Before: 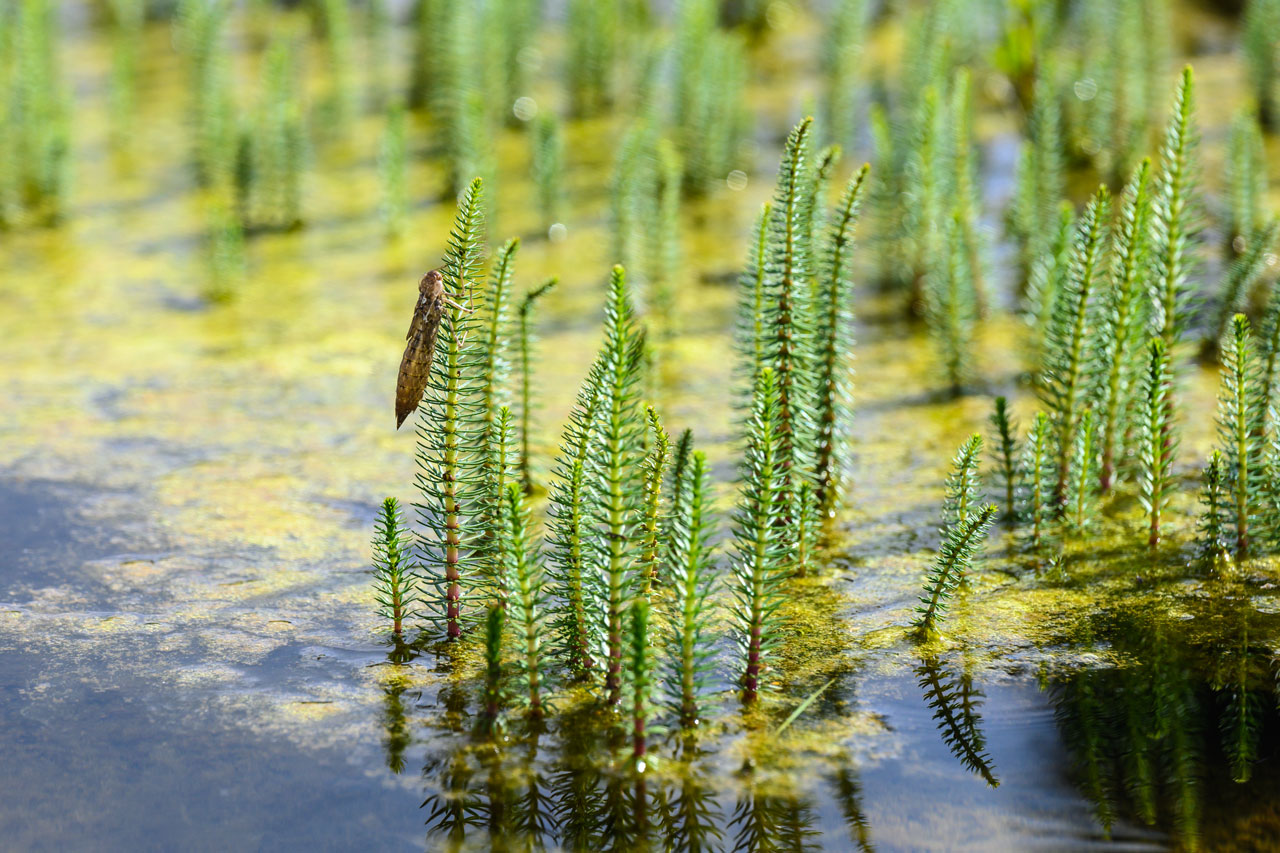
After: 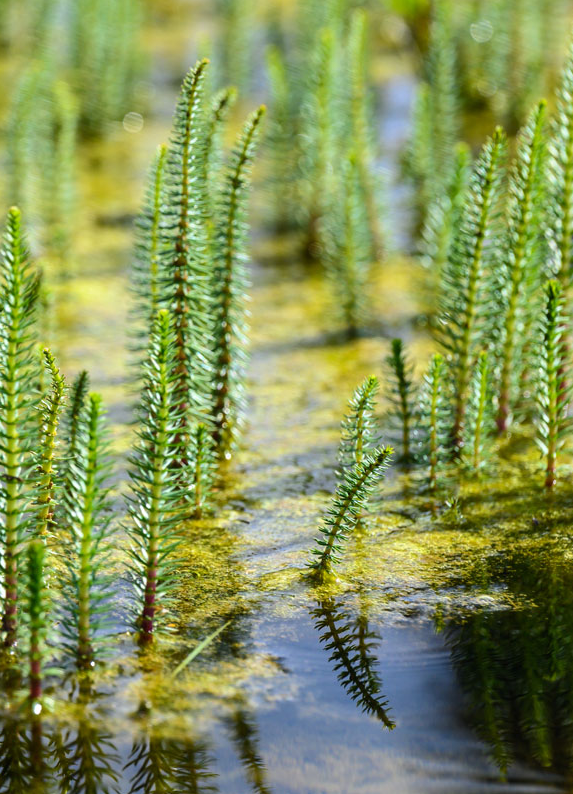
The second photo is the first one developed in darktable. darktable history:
crop: left 47.2%, top 6.876%, right 8.02%
